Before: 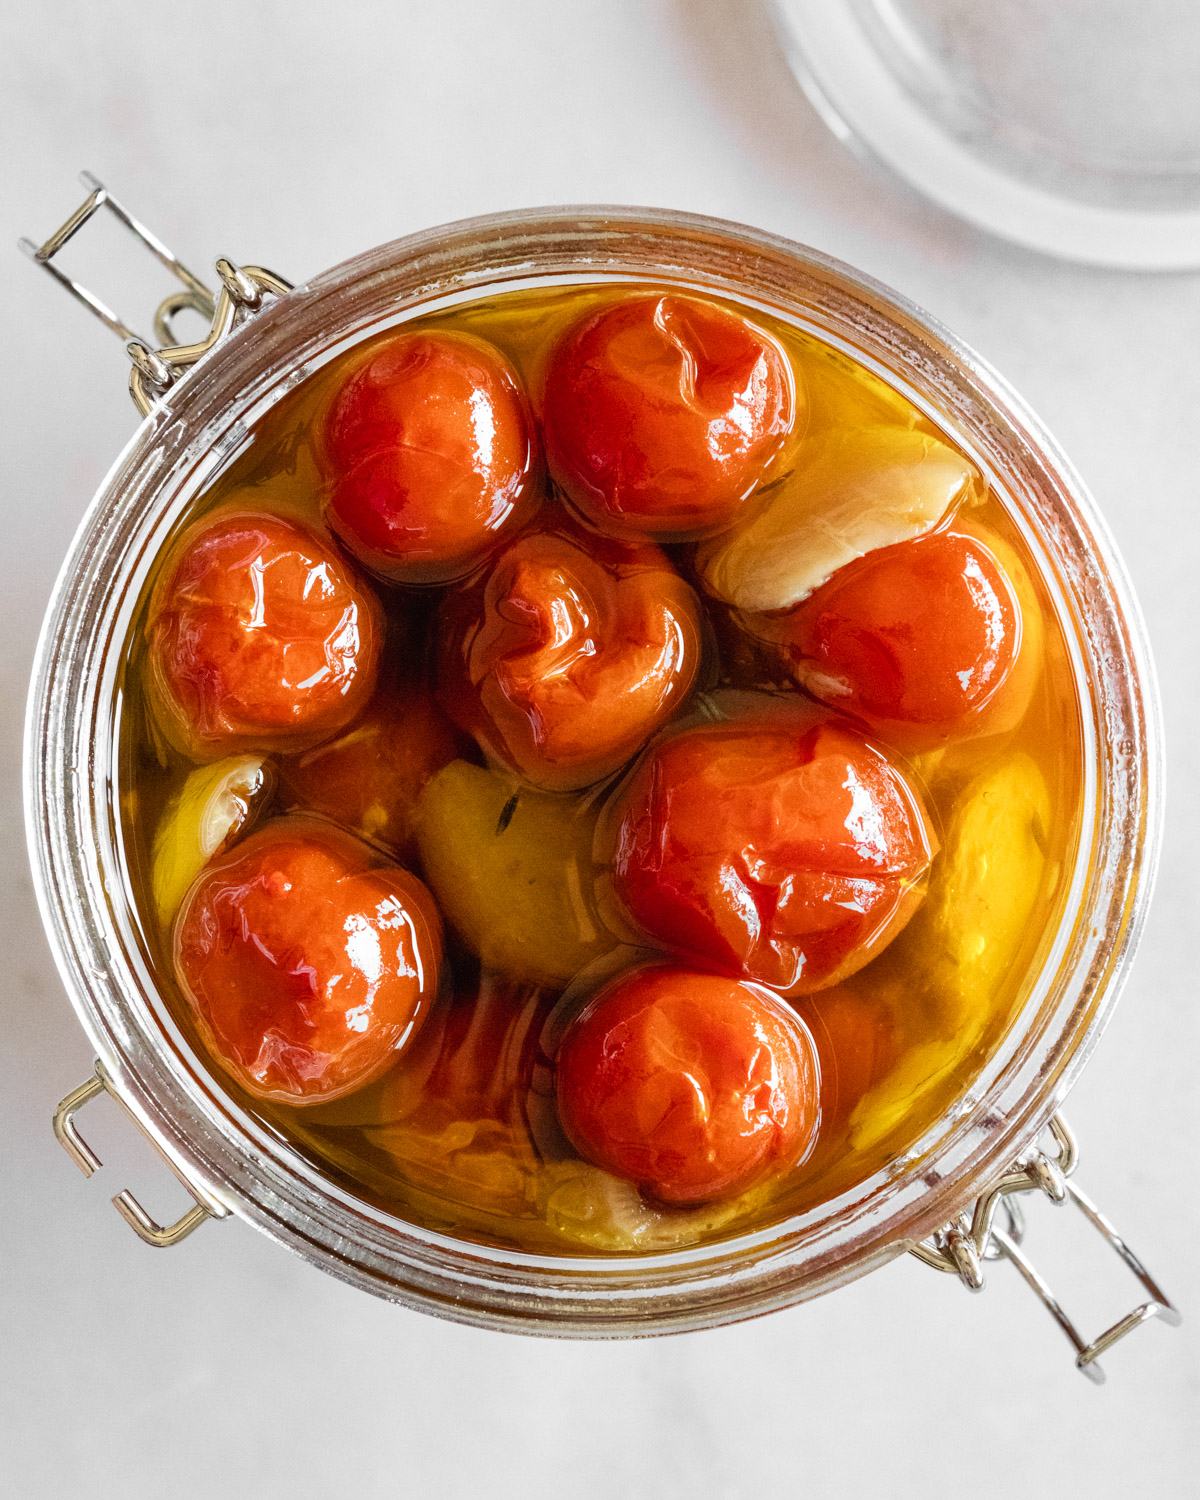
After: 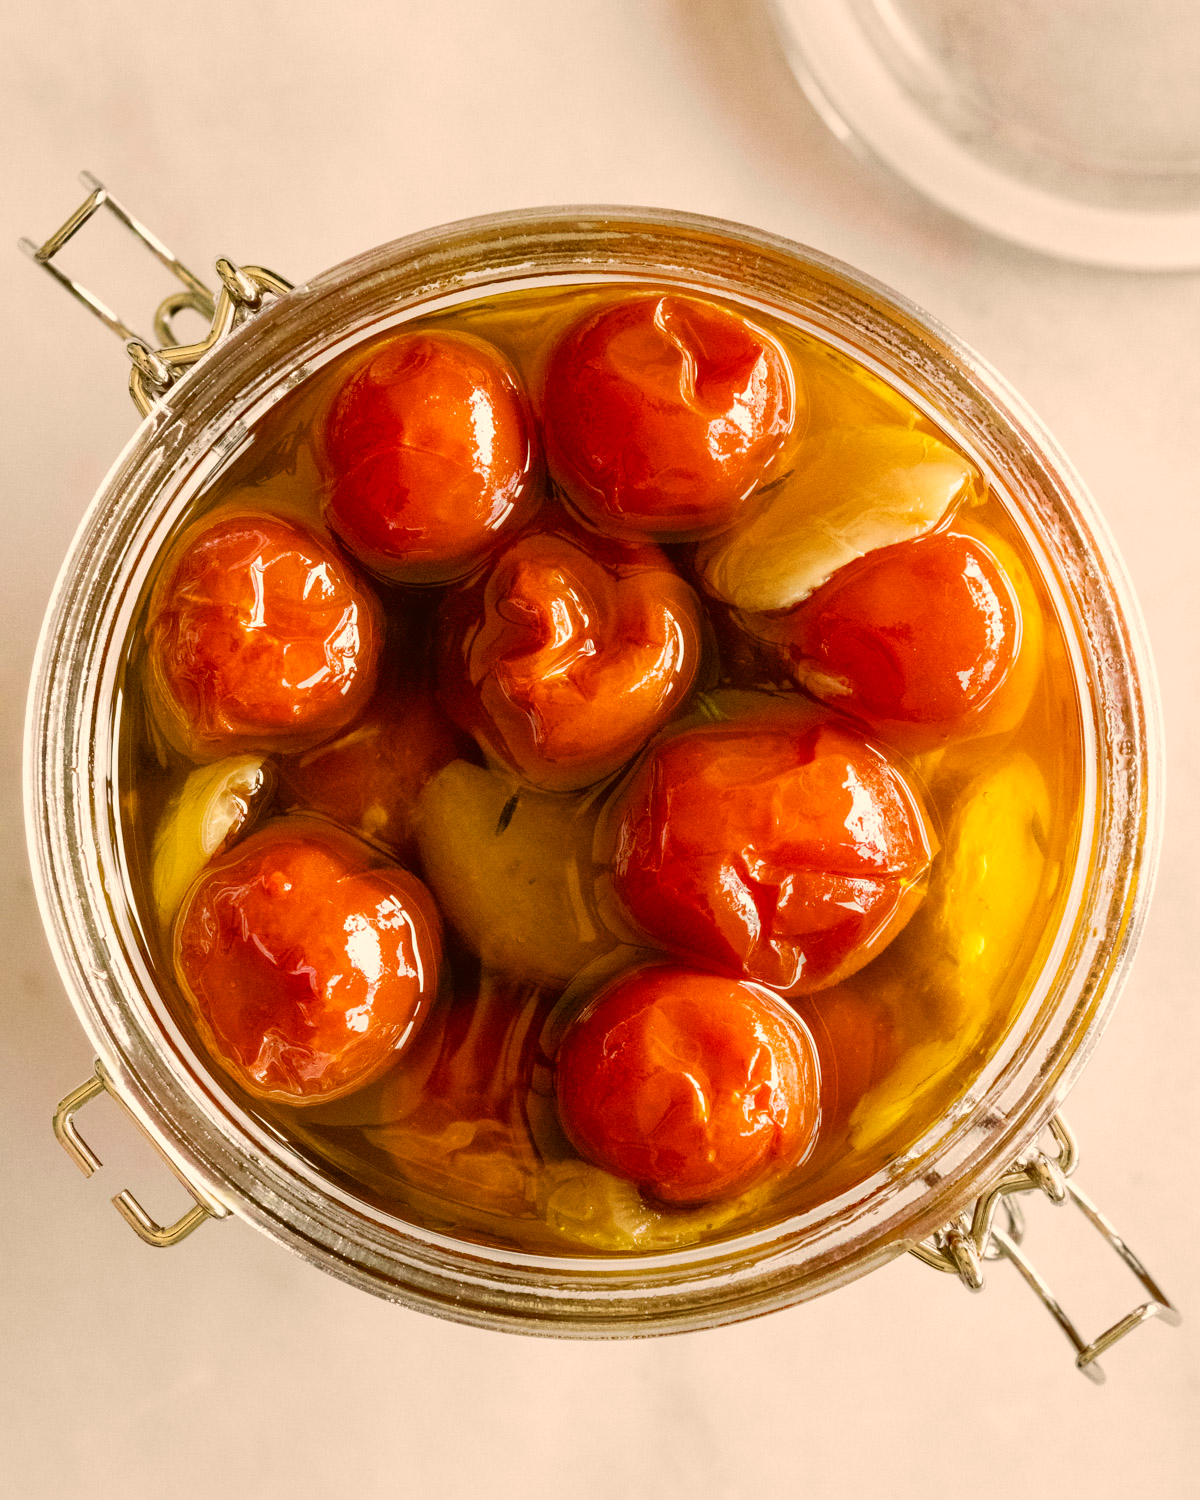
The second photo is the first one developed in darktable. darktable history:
color correction: highlights a* 8.96, highlights b* 15.41, shadows a* -0.436, shadows b* 26.82
